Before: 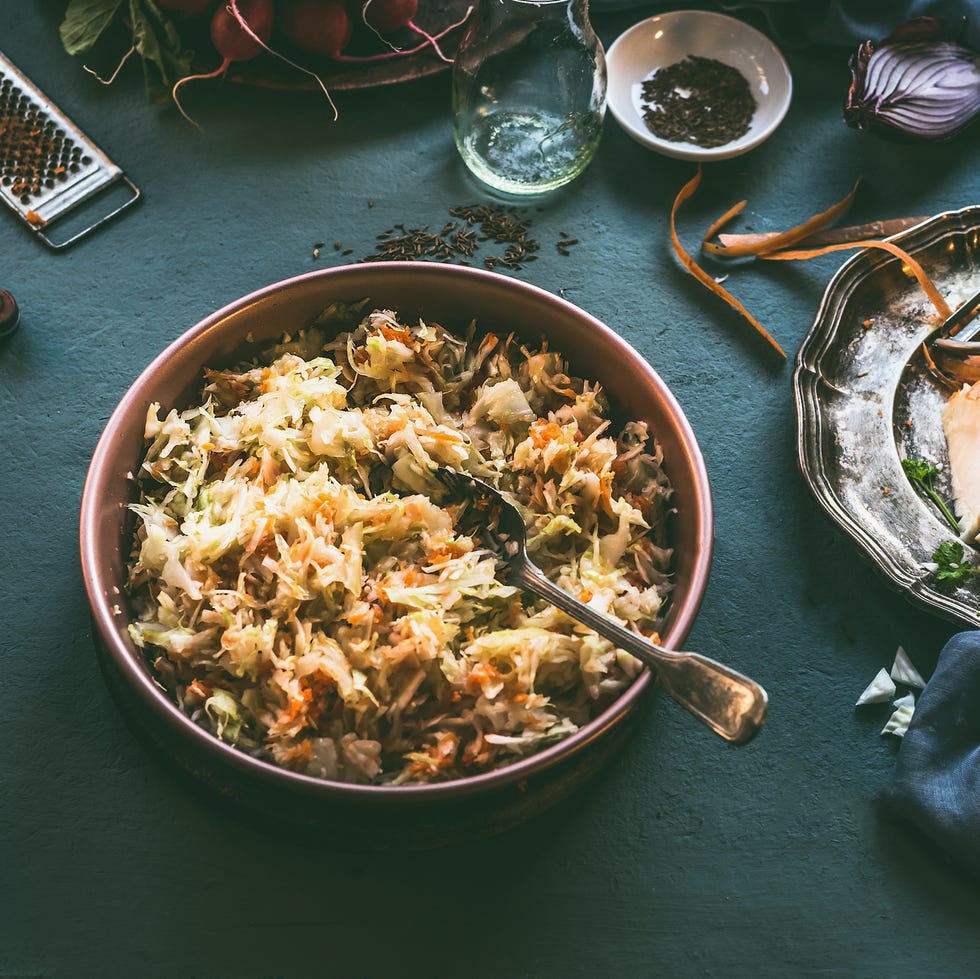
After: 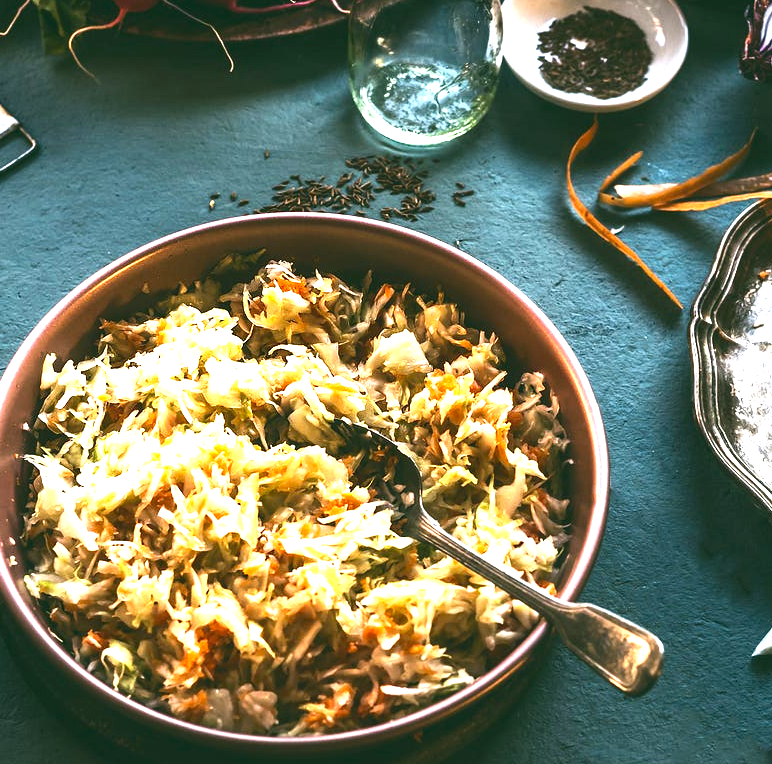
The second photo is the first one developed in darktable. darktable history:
crop and rotate: left 10.77%, top 5.1%, right 10.41%, bottom 16.76%
exposure: black level correction 0, exposure 1.198 EV, compensate exposure bias true, compensate highlight preservation false
contrast brightness saturation: contrast 0.07, brightness -0.14, saturation 0.11
